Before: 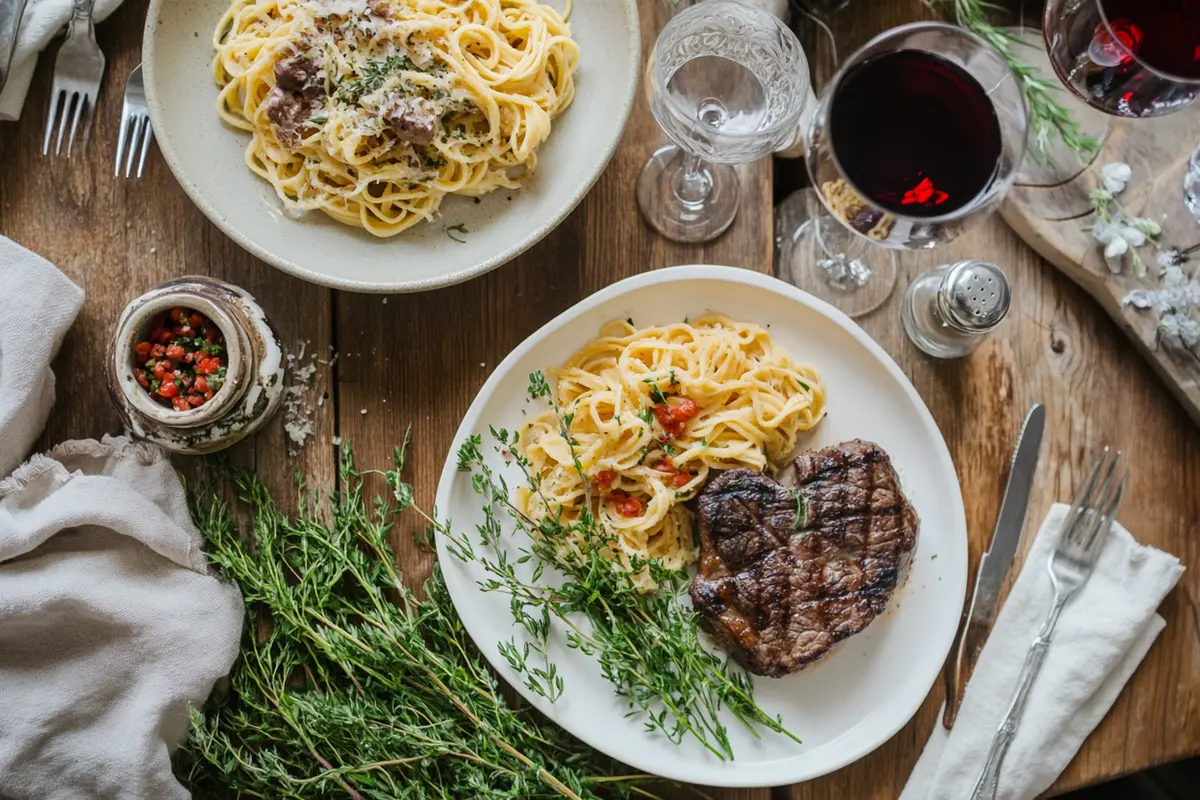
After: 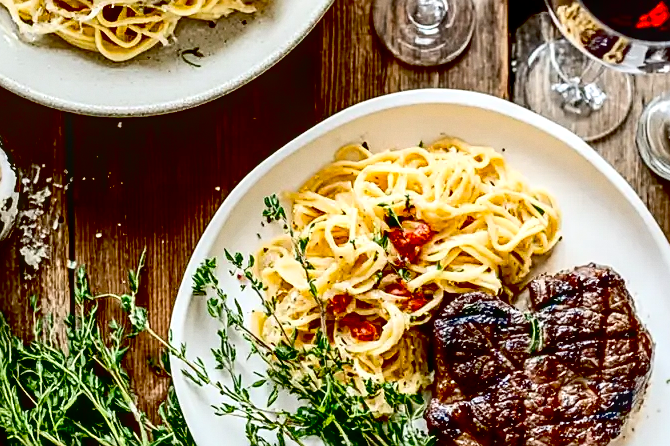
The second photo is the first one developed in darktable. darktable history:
contrast brightness saturation: contrast 0.22
exposure: black level correction 0.04, exposure 0.5 EV, compensate highlight preservation false
tone equalizer: on, module defaults
grain: coarseness 0.09 ISO, strength 10%
crop and rotate: left 22.13%, top 22.054%, right 22.026%, bottom 22.102%
sharpen: on, module defaults
local contrast: detail 130%
